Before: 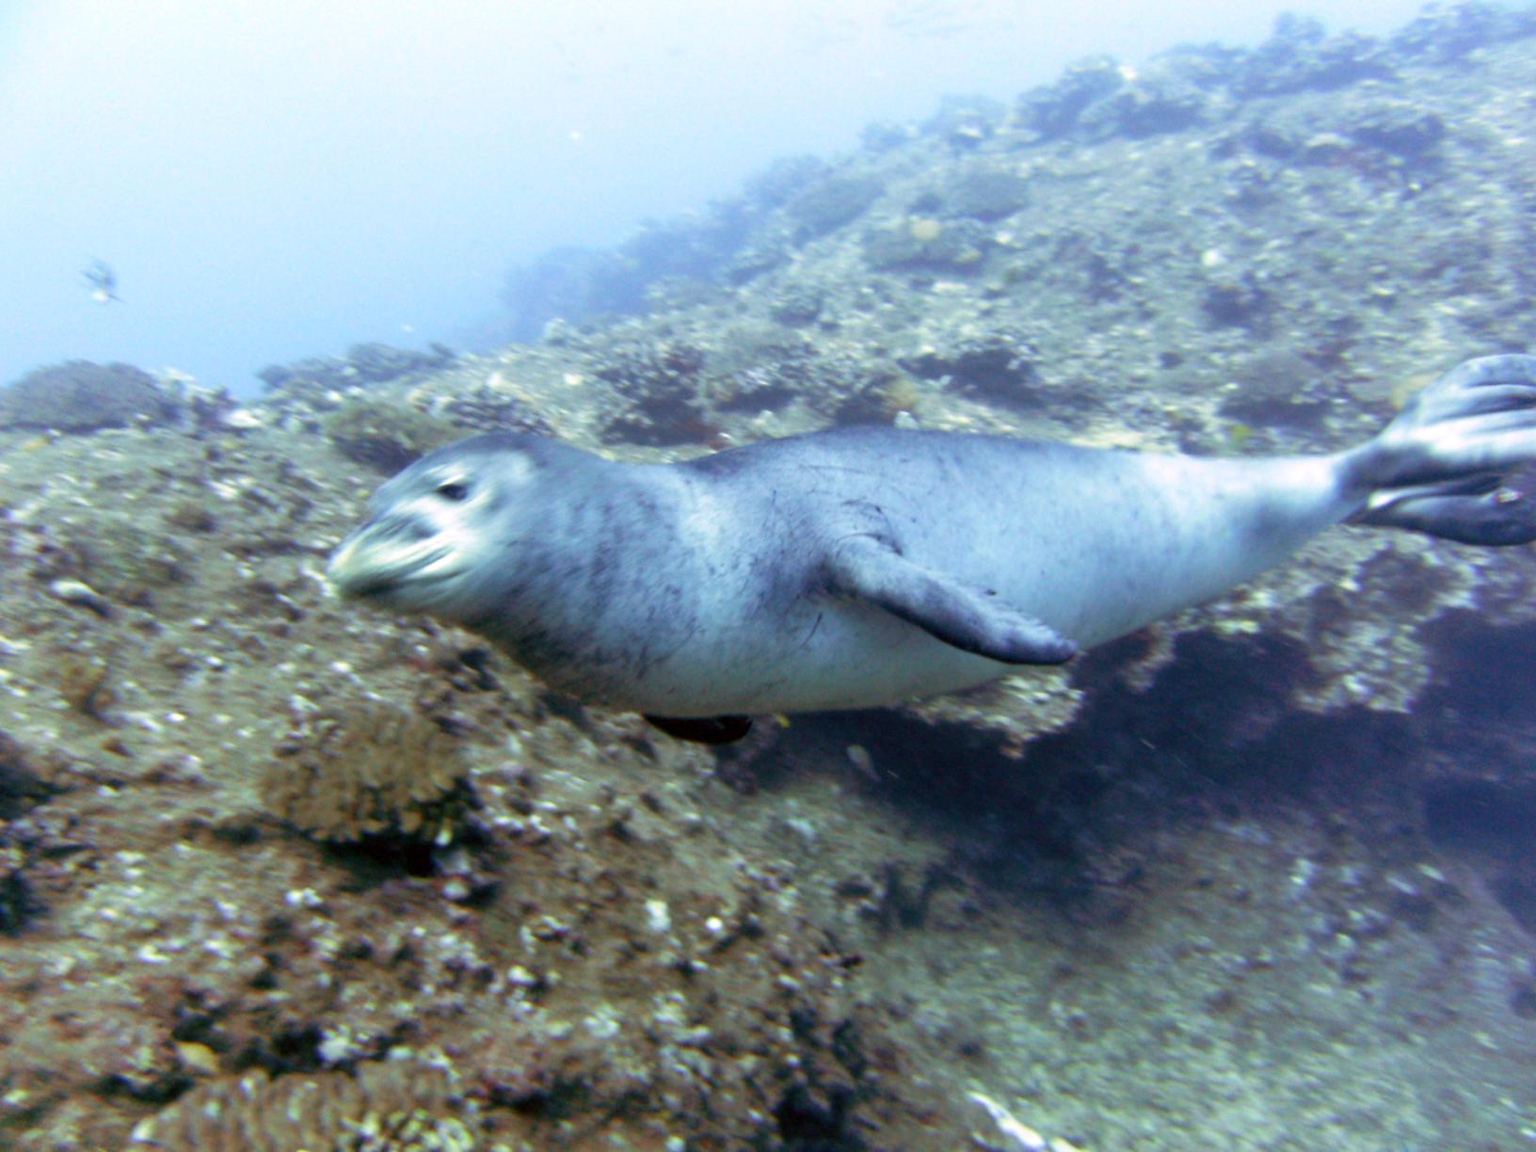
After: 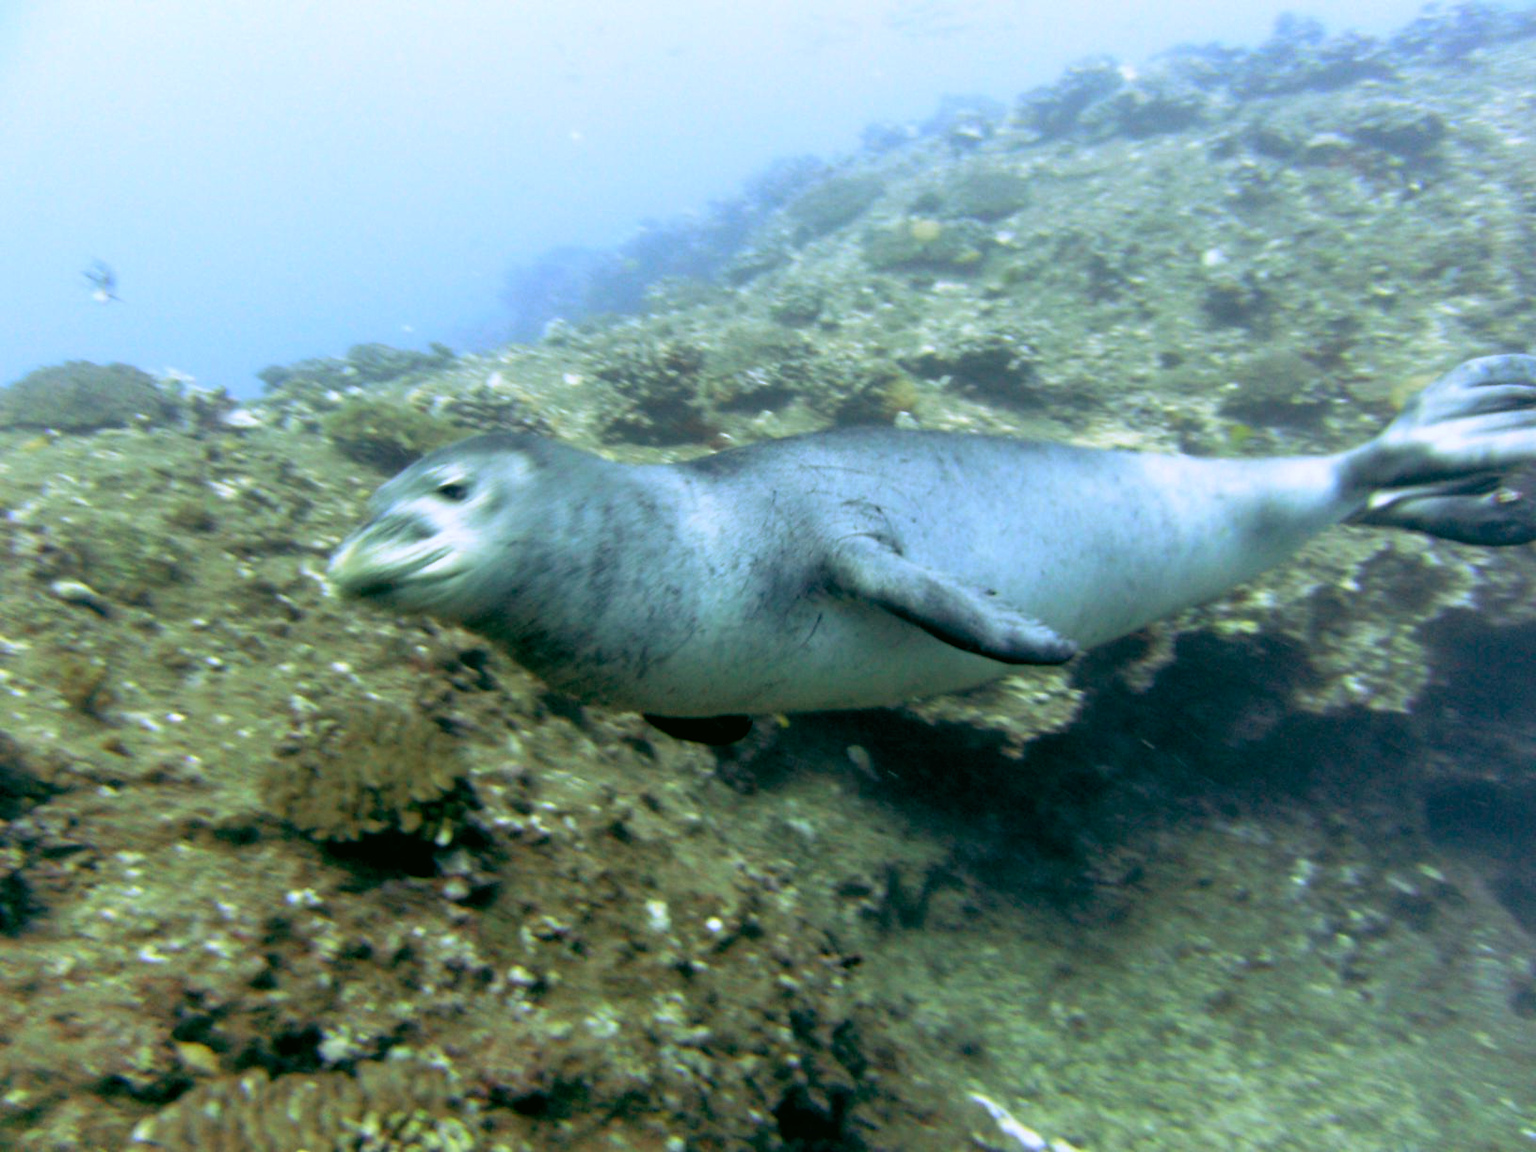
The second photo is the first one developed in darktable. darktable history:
rgb levels: levels [[0.01, 0.419, 0.839], [0, 0.5, 1], [0, 0.5, 1]]
color balance: mode lift, gamma, gain (sRGB)
rgb curve: curves: ch0 [(0.123, 0.061) (0.995, 0.887)]; ch1 [(0.06, 0.116) (1, 0.906)]; ch2 [(0, 0) (0.824, 0.69) (1, 1)], mode RGB, independent channels, compensate middle gray true
